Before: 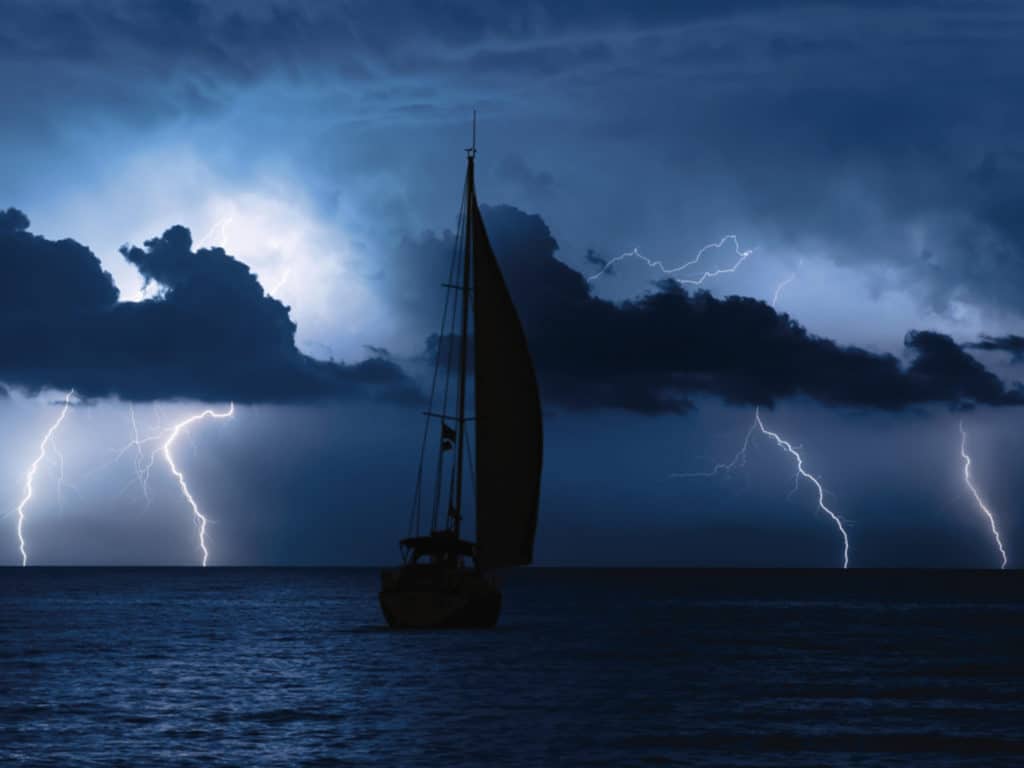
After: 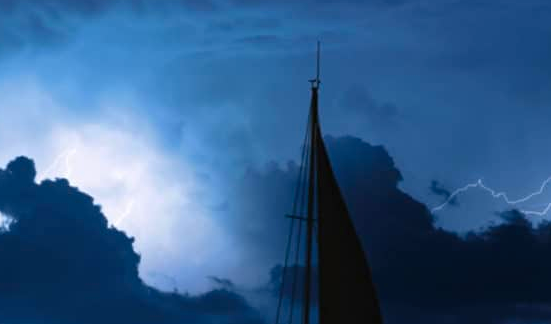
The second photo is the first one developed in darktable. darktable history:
crop: left 15.306%, top 9.065%, right 30.789%, bottom 48.638%
color balance rgb: perceptual saturation grading › global saturation 20%, global vibrance 20%
